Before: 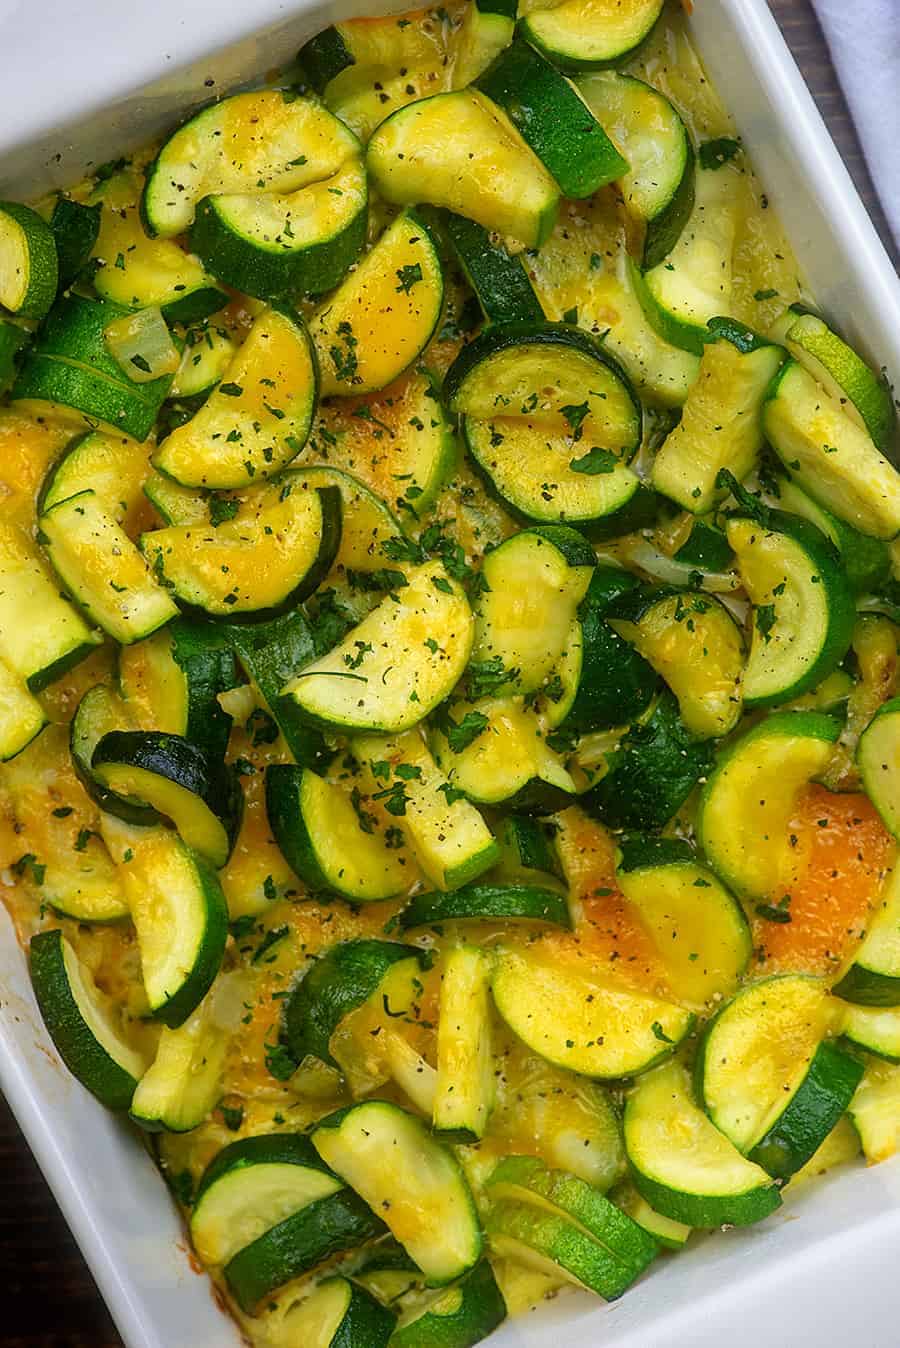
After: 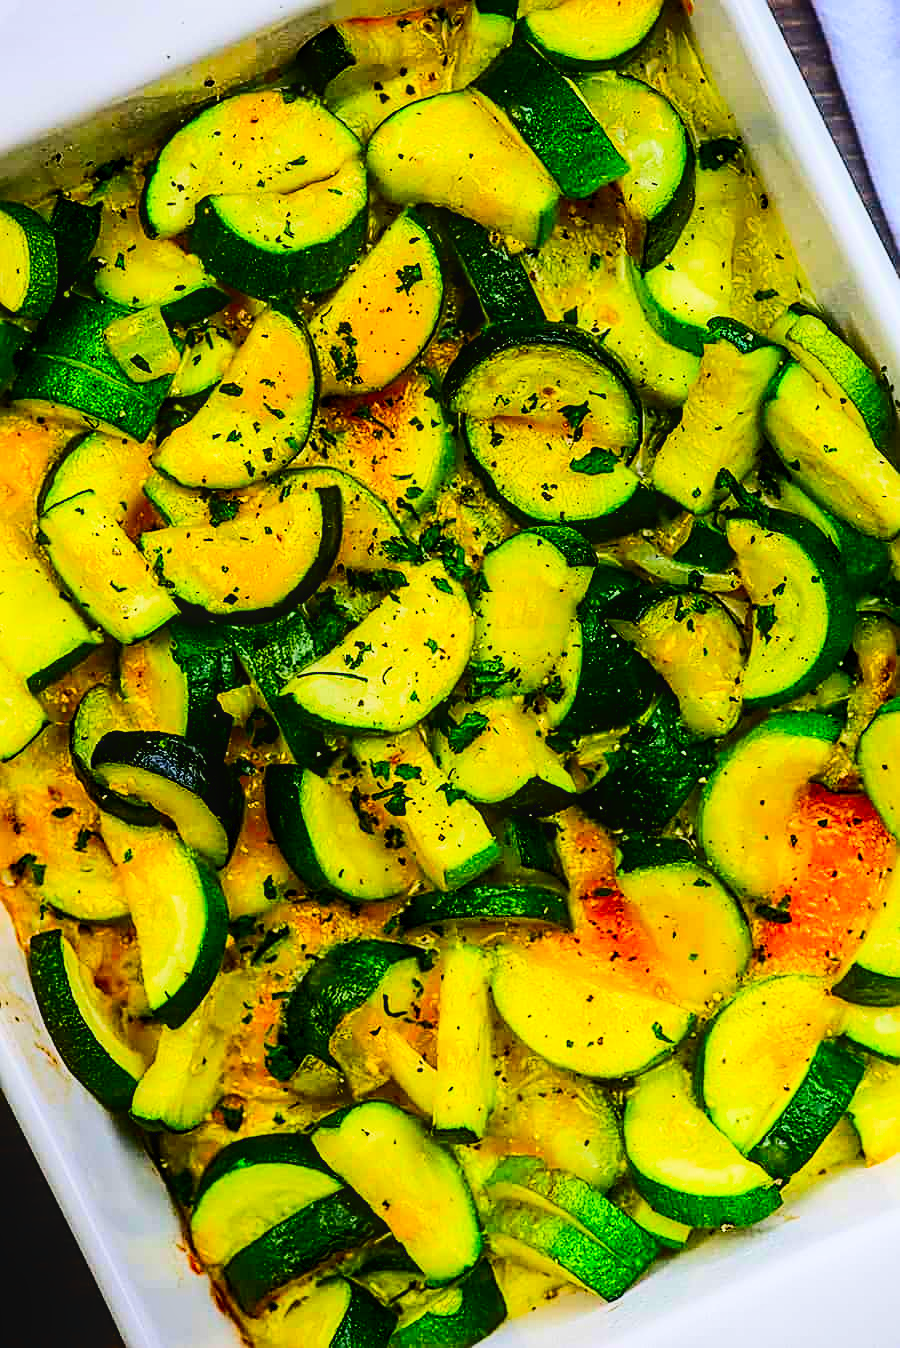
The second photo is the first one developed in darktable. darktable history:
tone equalizer: -8 EV -0.731 EV, -7 EV -0.727 EV, -6 EV -0.564 EV, -5 EV -0.42 EV, -3 EV 0.385 EV, -2 EV 0.6 EV, -1 EV 0.685 EV, +0 EV 0.739 EV, edges refinement/feathering 500, mask exposure compensation -1.24 EV, preserve details no
color correction: highlights b* -0.004, saturation 2.96
exposure: black level correction 0.002, compensate exposure bias true, compensate highlight preservation false
sharpen: radius 2.757
local contrast: on, module defaults
filmic rgb: black relative exposure -8.02 EV, white relative exposure 4.02 EV, threshold 2.97 EV, hardness 4.15, enable highlight reconstruction true
contrast brightness saturation: contrast 0.245, saturation -0.316
